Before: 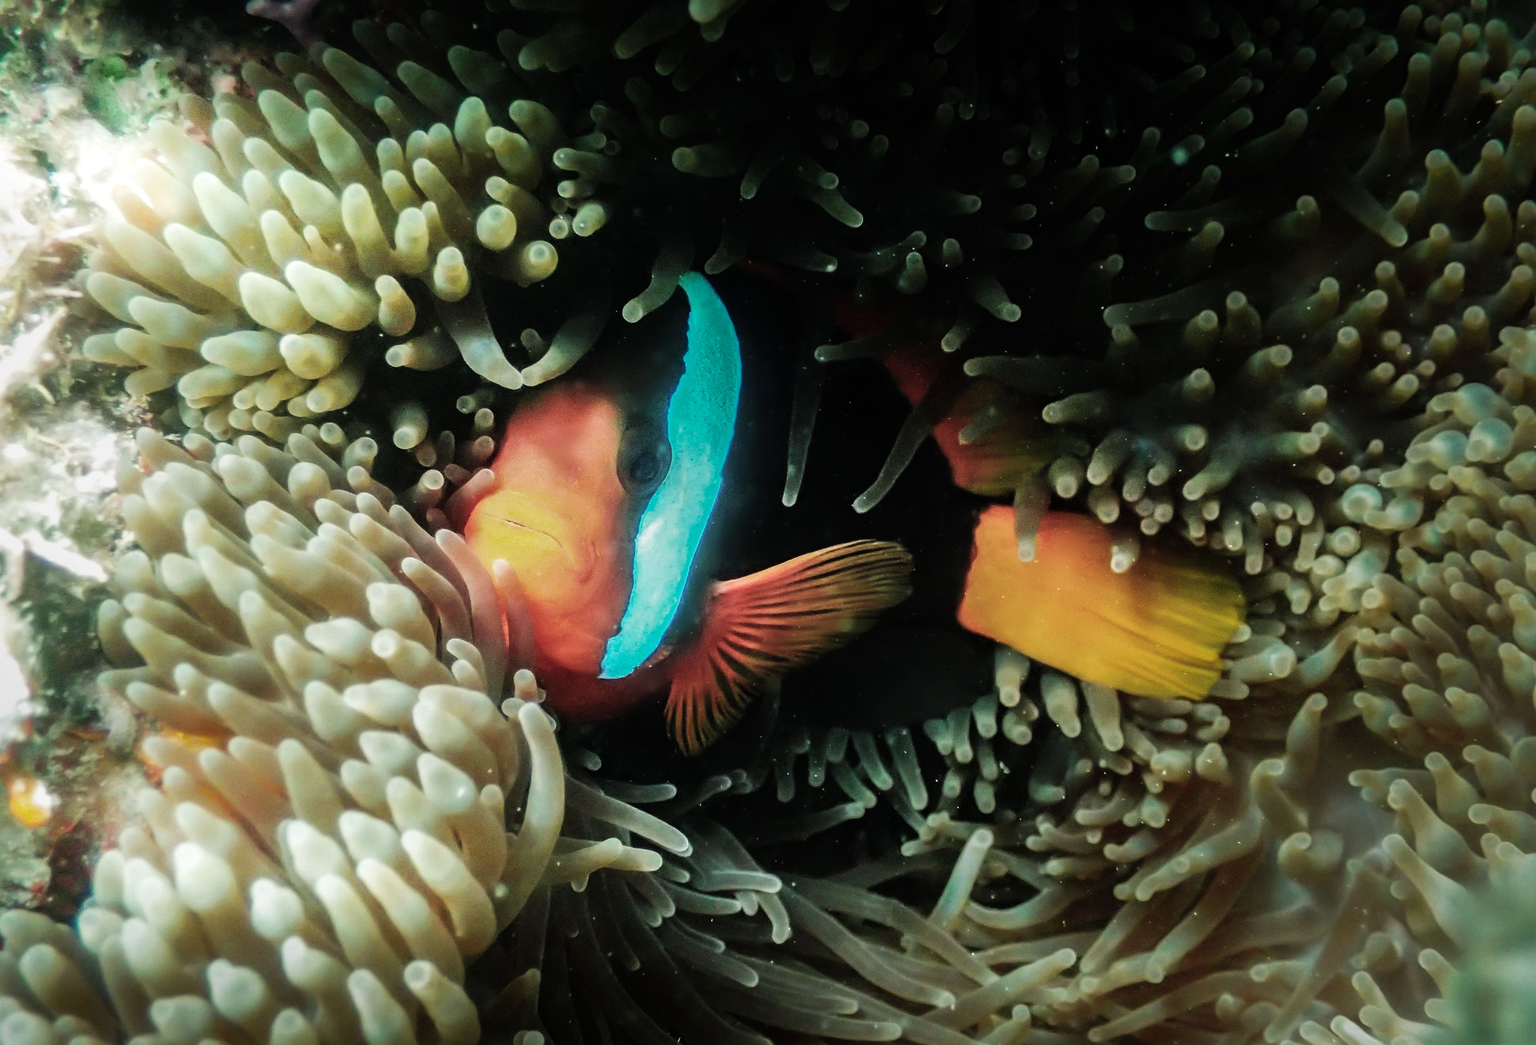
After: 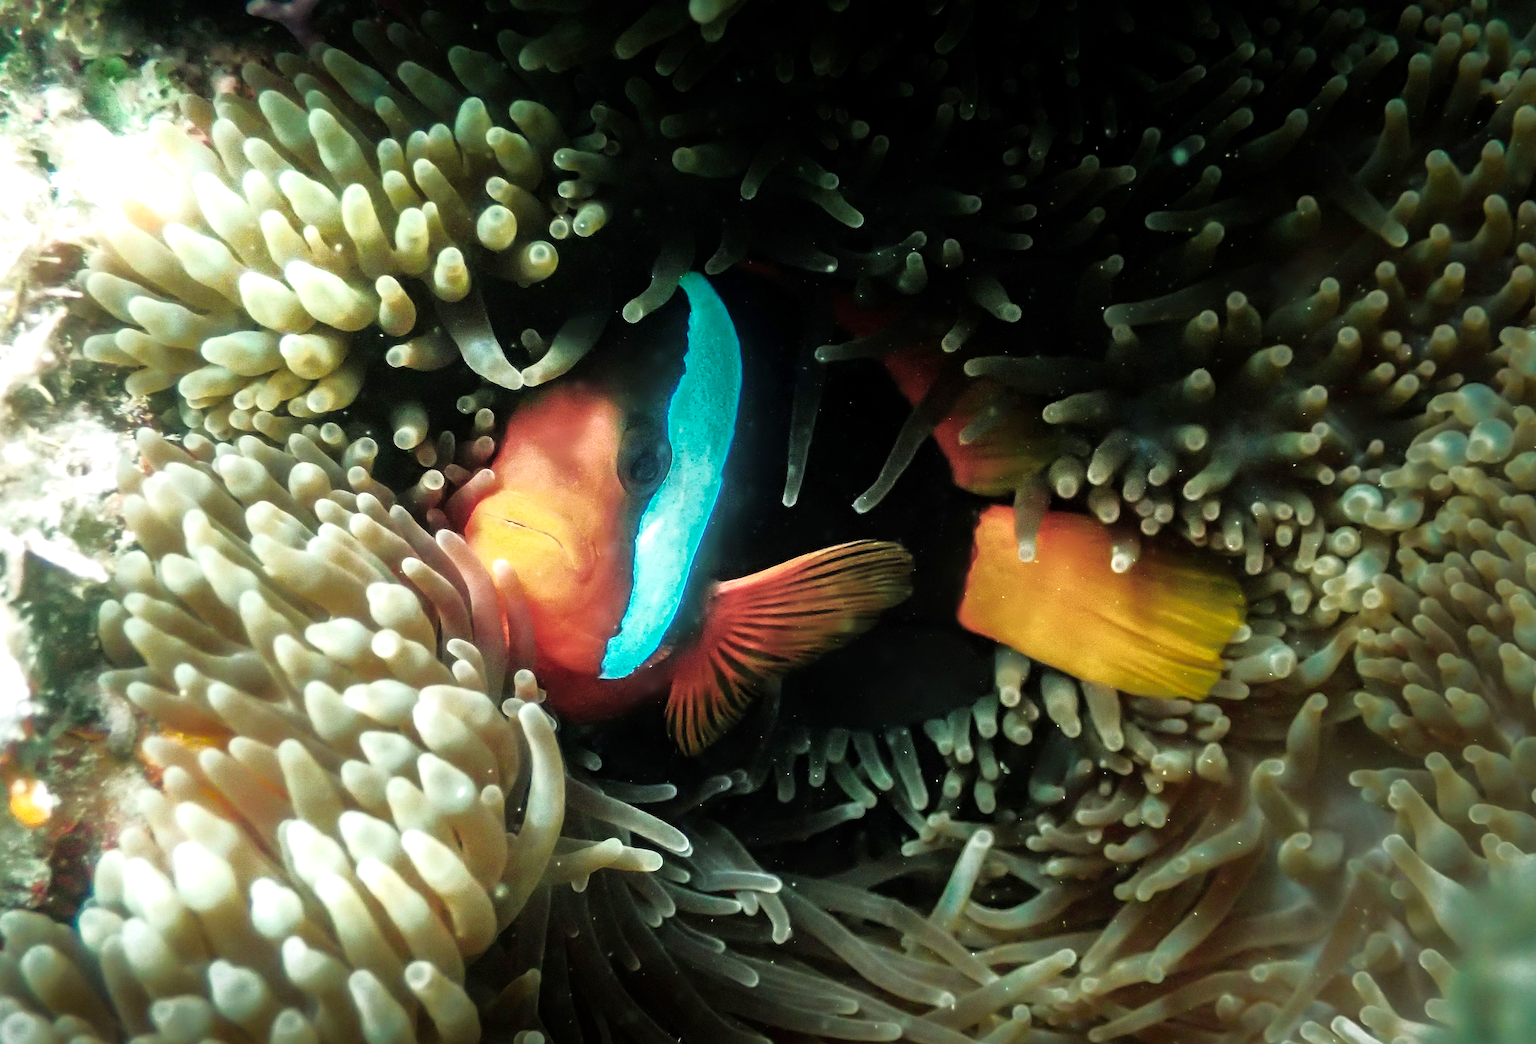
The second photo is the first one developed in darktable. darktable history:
exposure: black level correction 0.001, exposure 0.499 EV, compensate highlight preservation false
tone curve: curves: ch0 [(0, 0) (0.48, 0.431) (0.7, 0.609) (0.864, 0.854) (1, 1)], color space Lab, independent channels, preserve colors none
